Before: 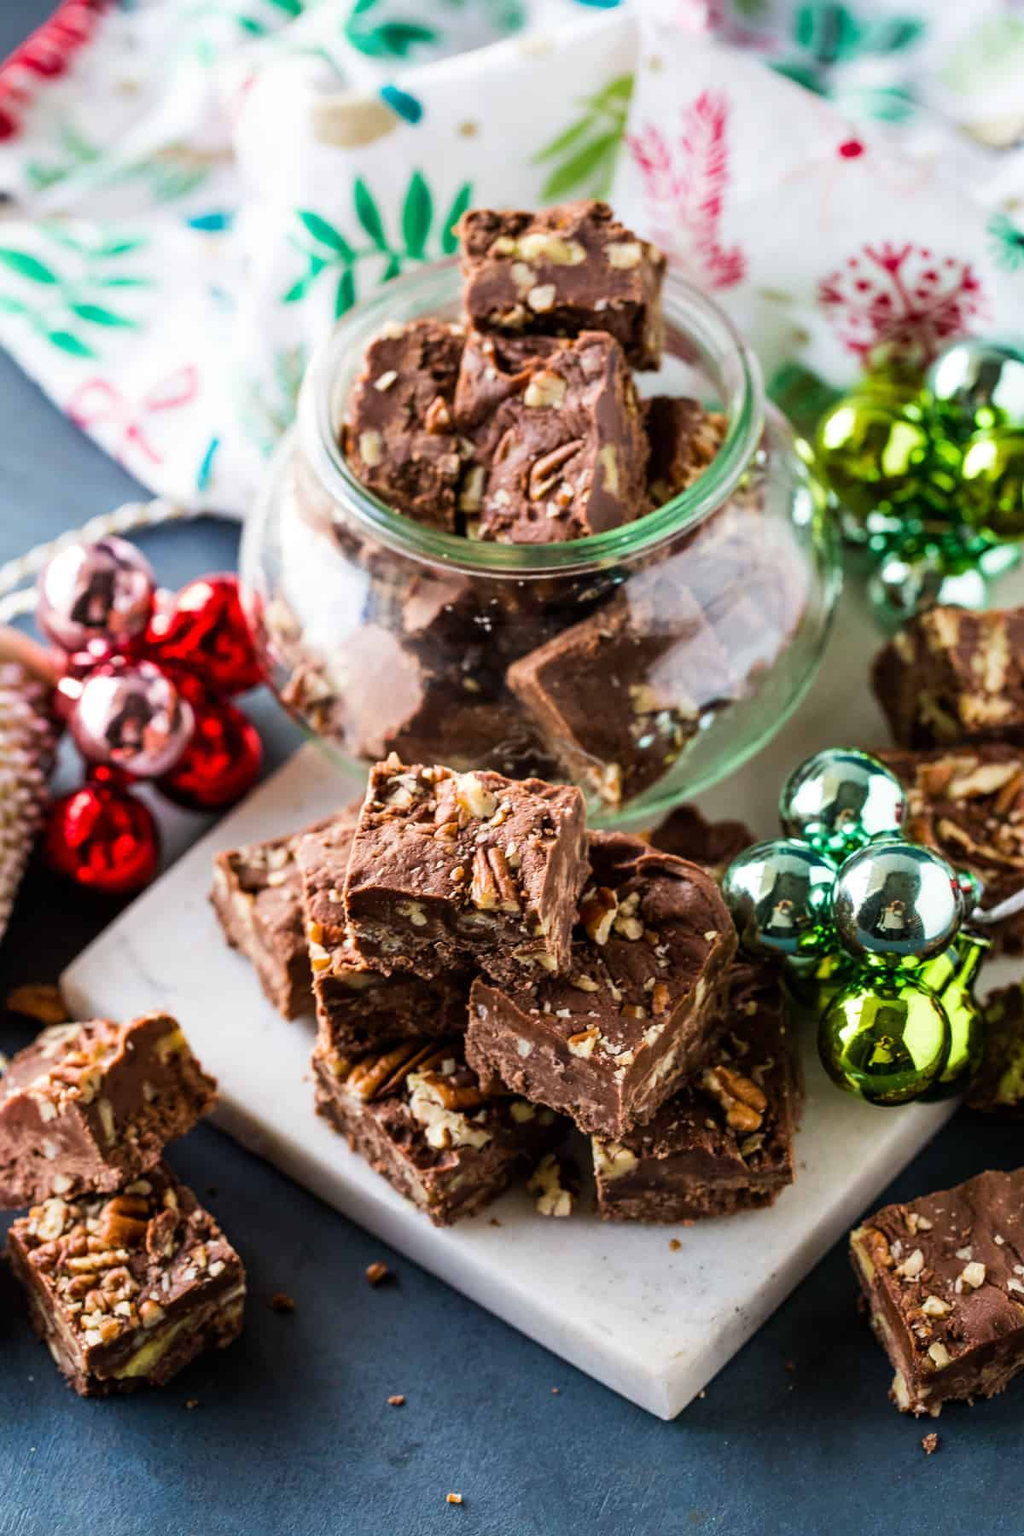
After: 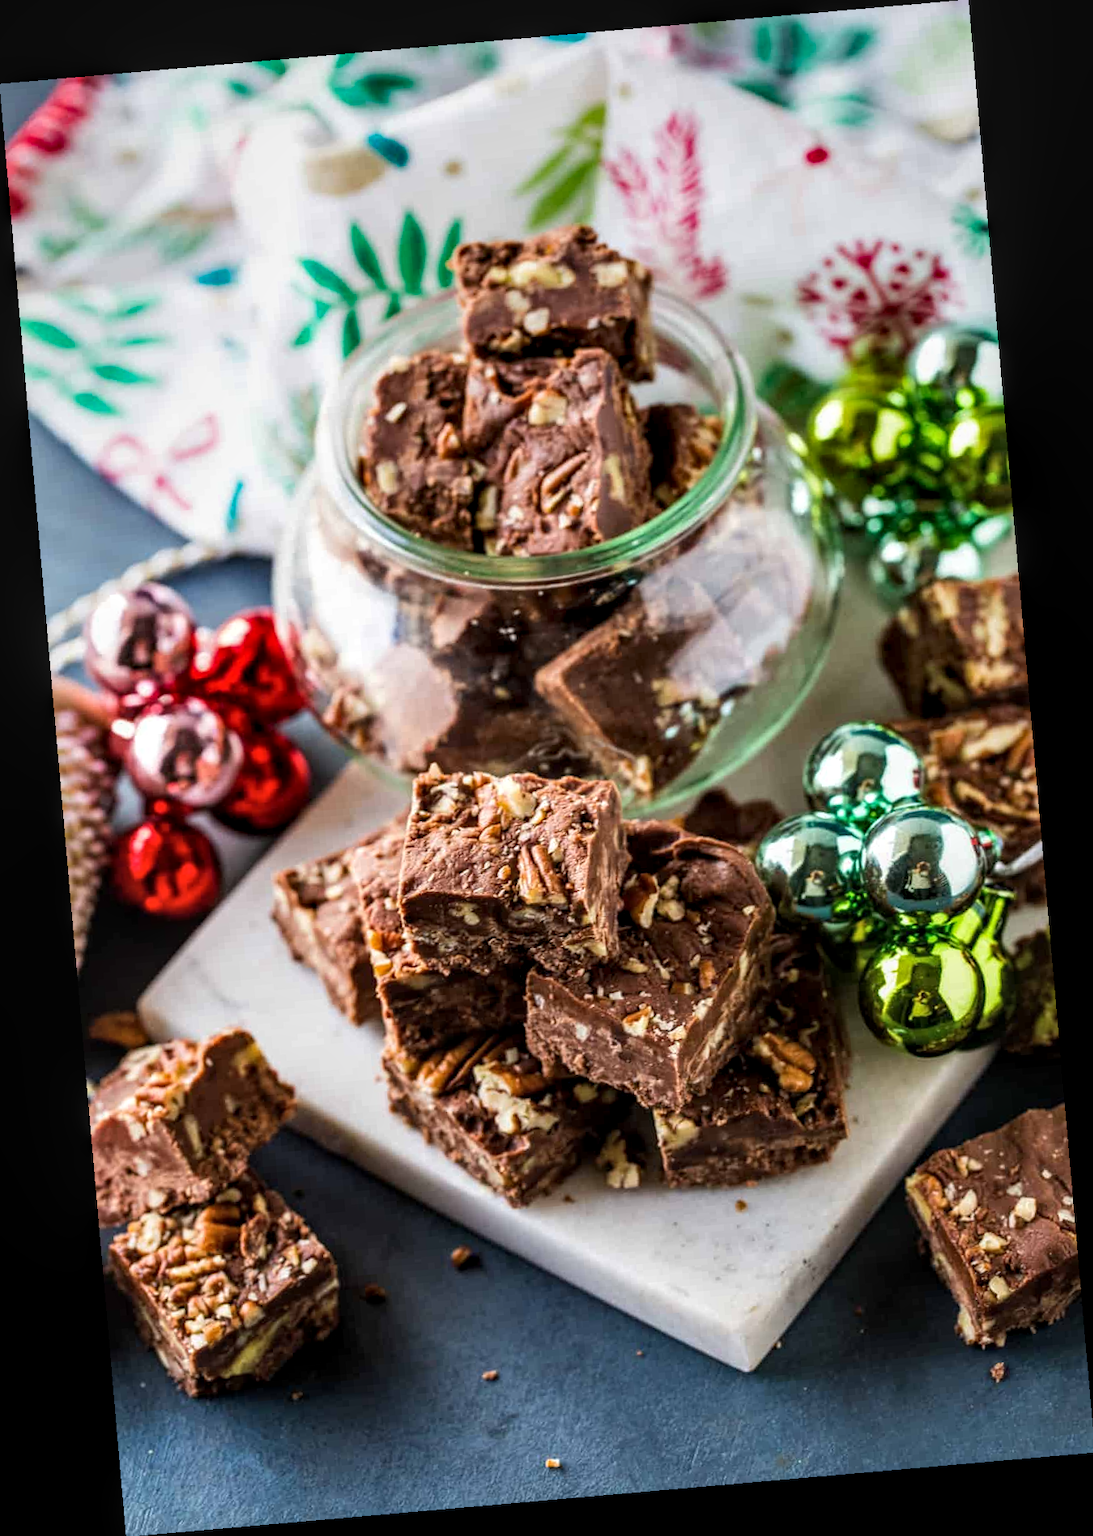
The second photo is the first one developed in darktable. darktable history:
local contrast: detail 130%
rotate and perspective: rotation -4.98°, automatic cropping off
